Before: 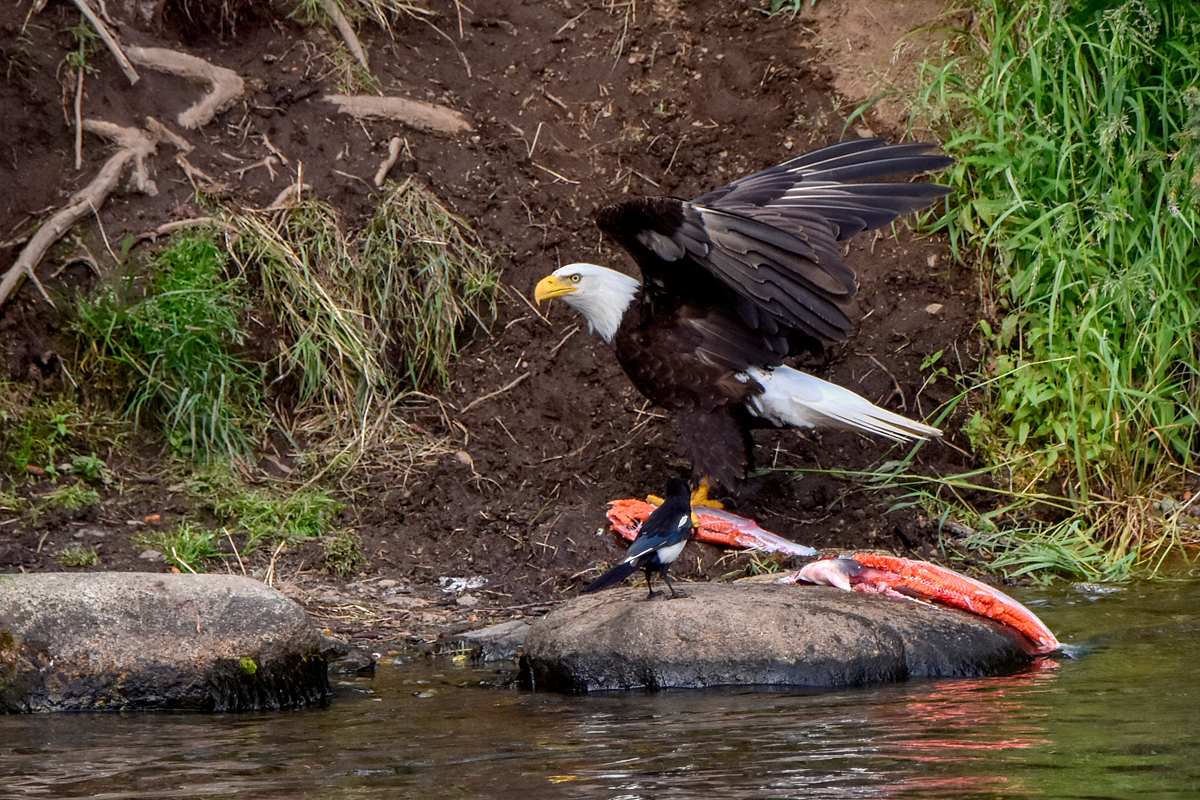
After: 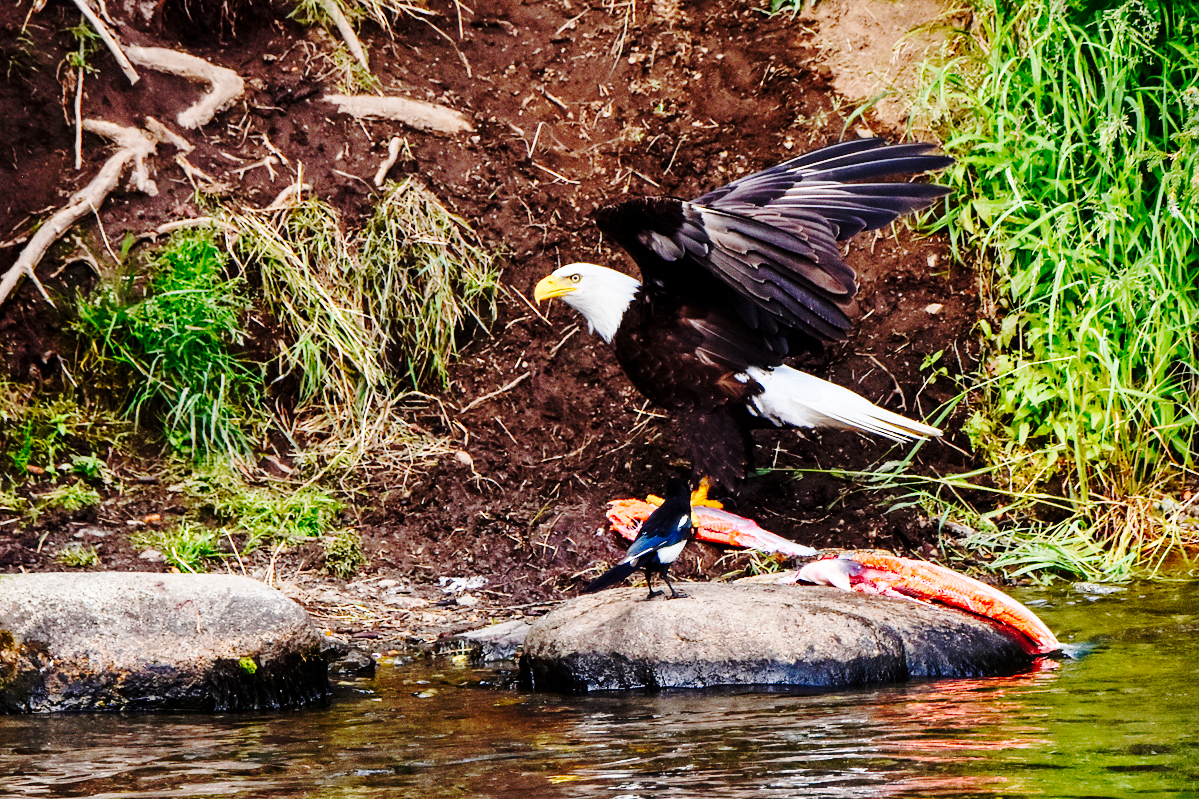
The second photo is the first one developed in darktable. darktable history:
tone curve: curves: ch0 [(0, 0) (0.126, 0.061) (0.338, 0.285) (0.494, 0.518) (0.703, 0.762) (1, 1)]; ch1 [(0, 0) (0.364, 0.322) (0.443, 0.441) (0.5, 0.501) (0.55, 0.578) (1, 1)]; ch2 [(0, 0) (0.44, 0.424) (0.501, 0.499) (0.557, 0.564) (0.613, 0.682) (0.707, 0.746) (1, 1)], preserve colors none
crop: left 0.083%
base curve: curves: ch0 [(0, 0) (0.032, 0.037) (0.105, 0.228) (0.435, 0.76) (0.856, 0.983) (1, 1)], preserve colors none
